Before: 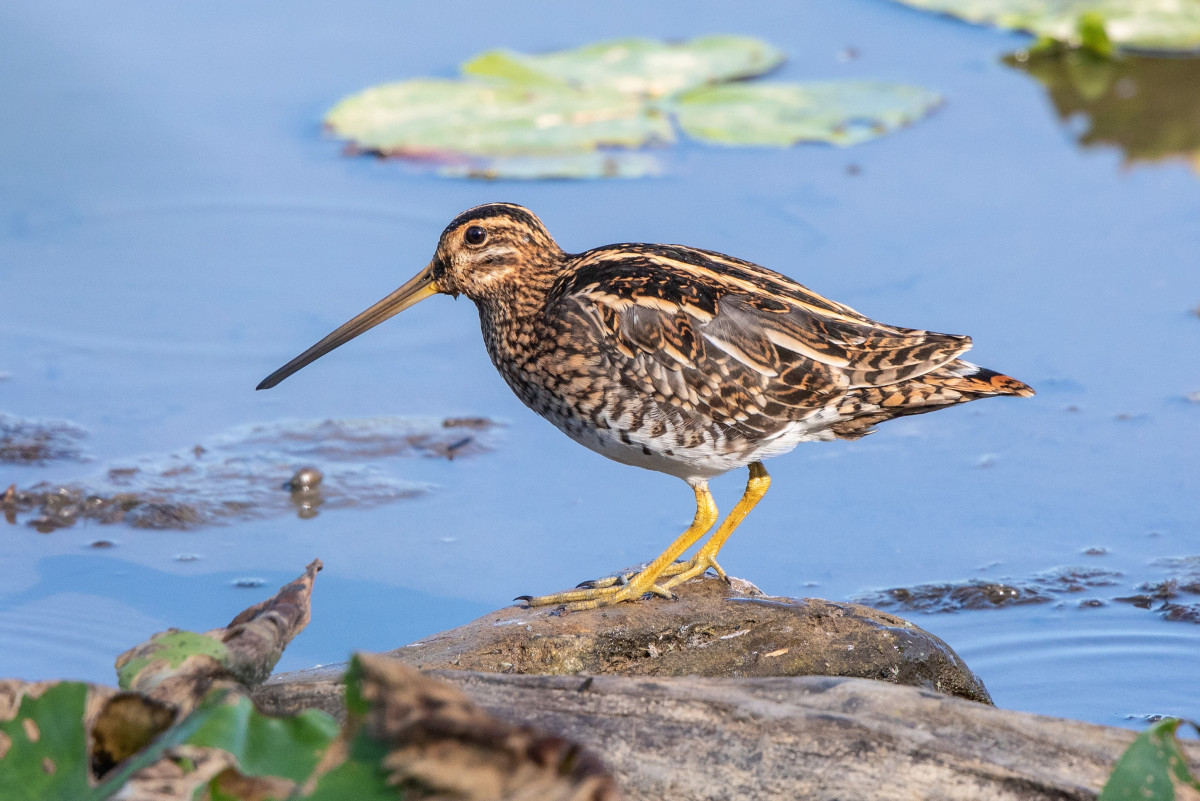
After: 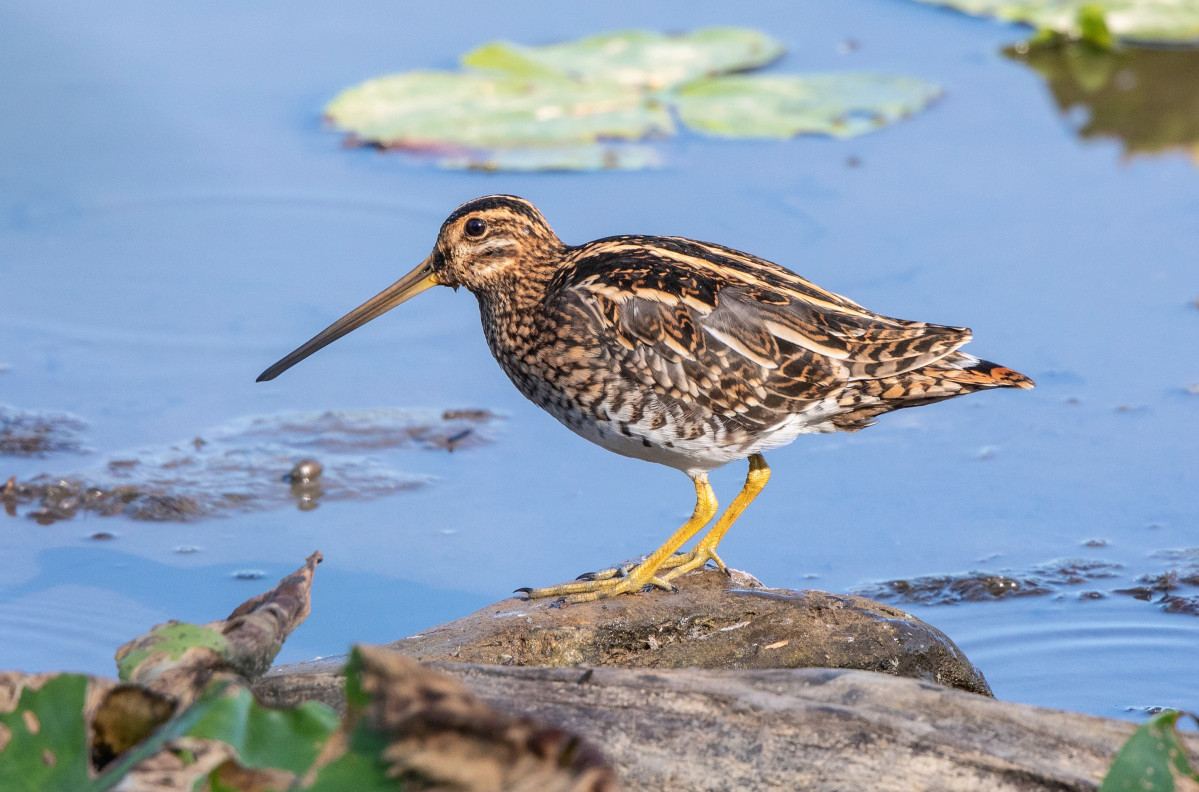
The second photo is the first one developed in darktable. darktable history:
crop: top 1.049%, right 0.001%
white balance: emerald 1
